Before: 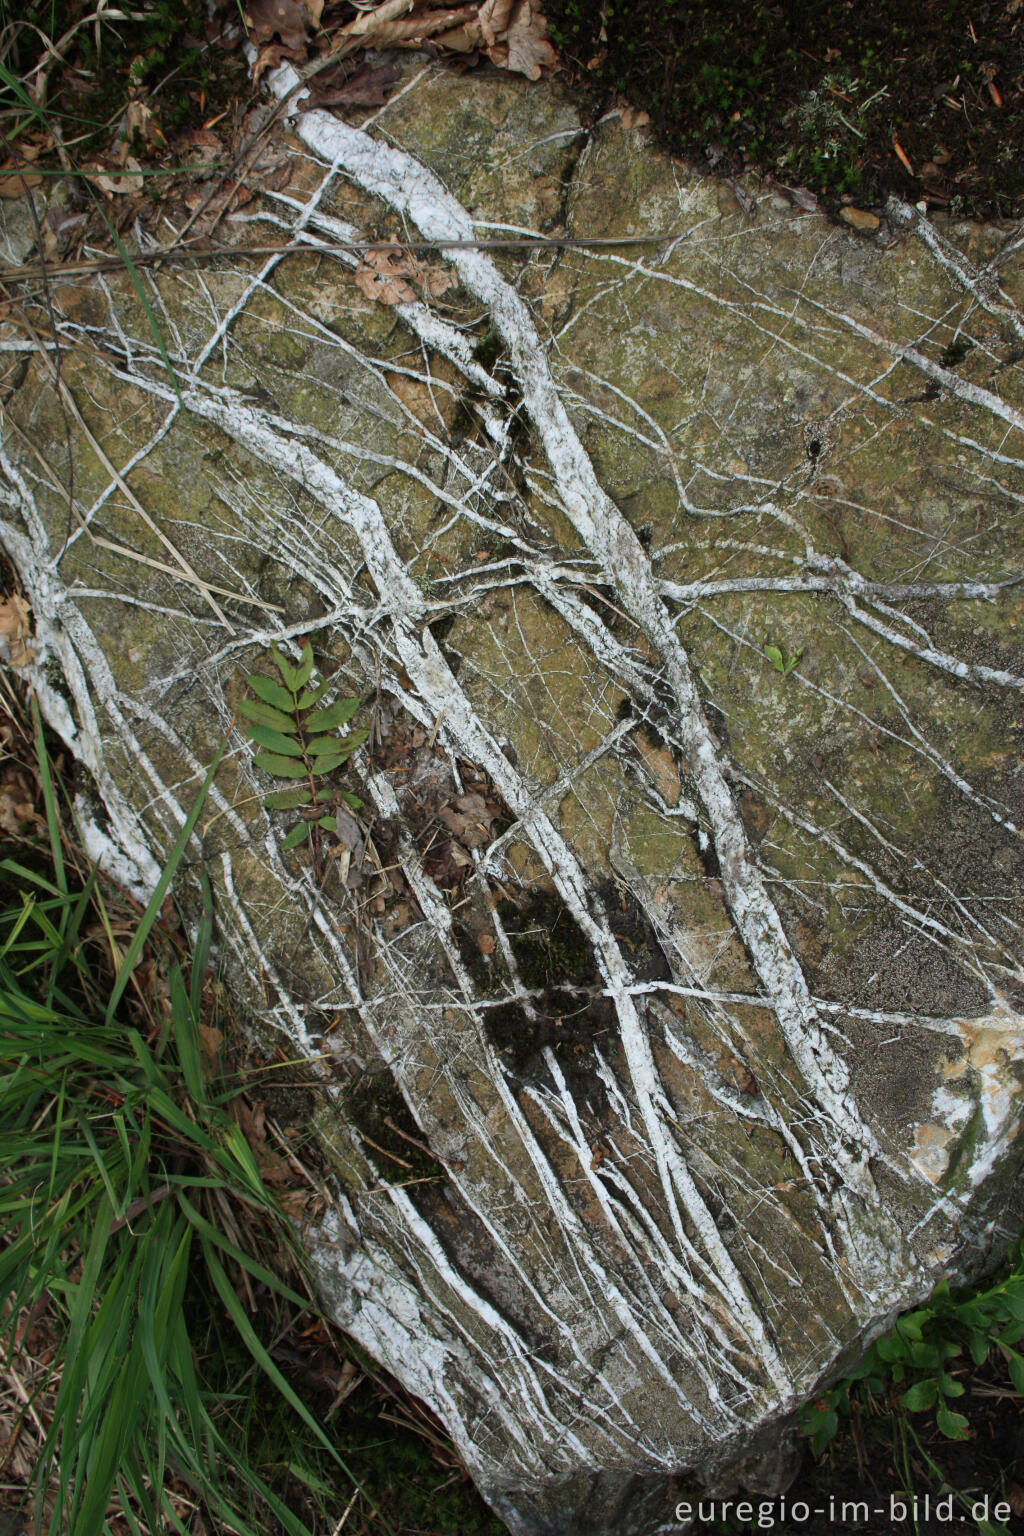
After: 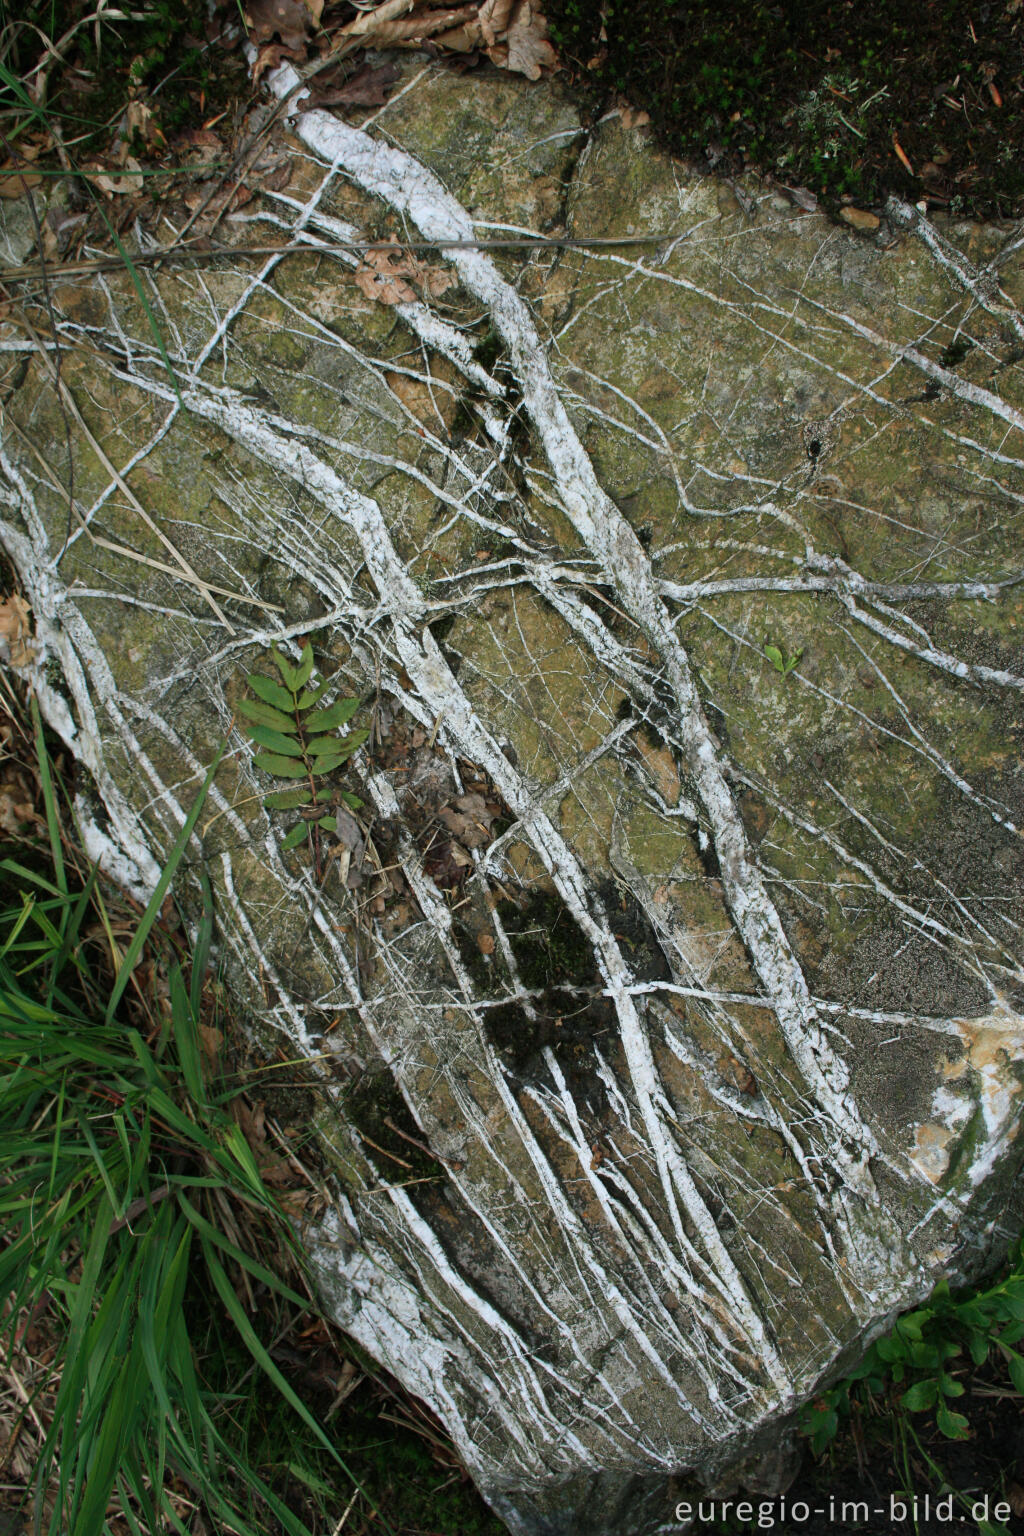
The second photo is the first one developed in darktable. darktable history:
color balance rgb: shadows lift › luminance -7.923%, shadows lift › chroma 2.166%, shadows lift › hue 163.22°, perceptual saturation grading › global saturation 0.127%, global vibrance 14.662%
